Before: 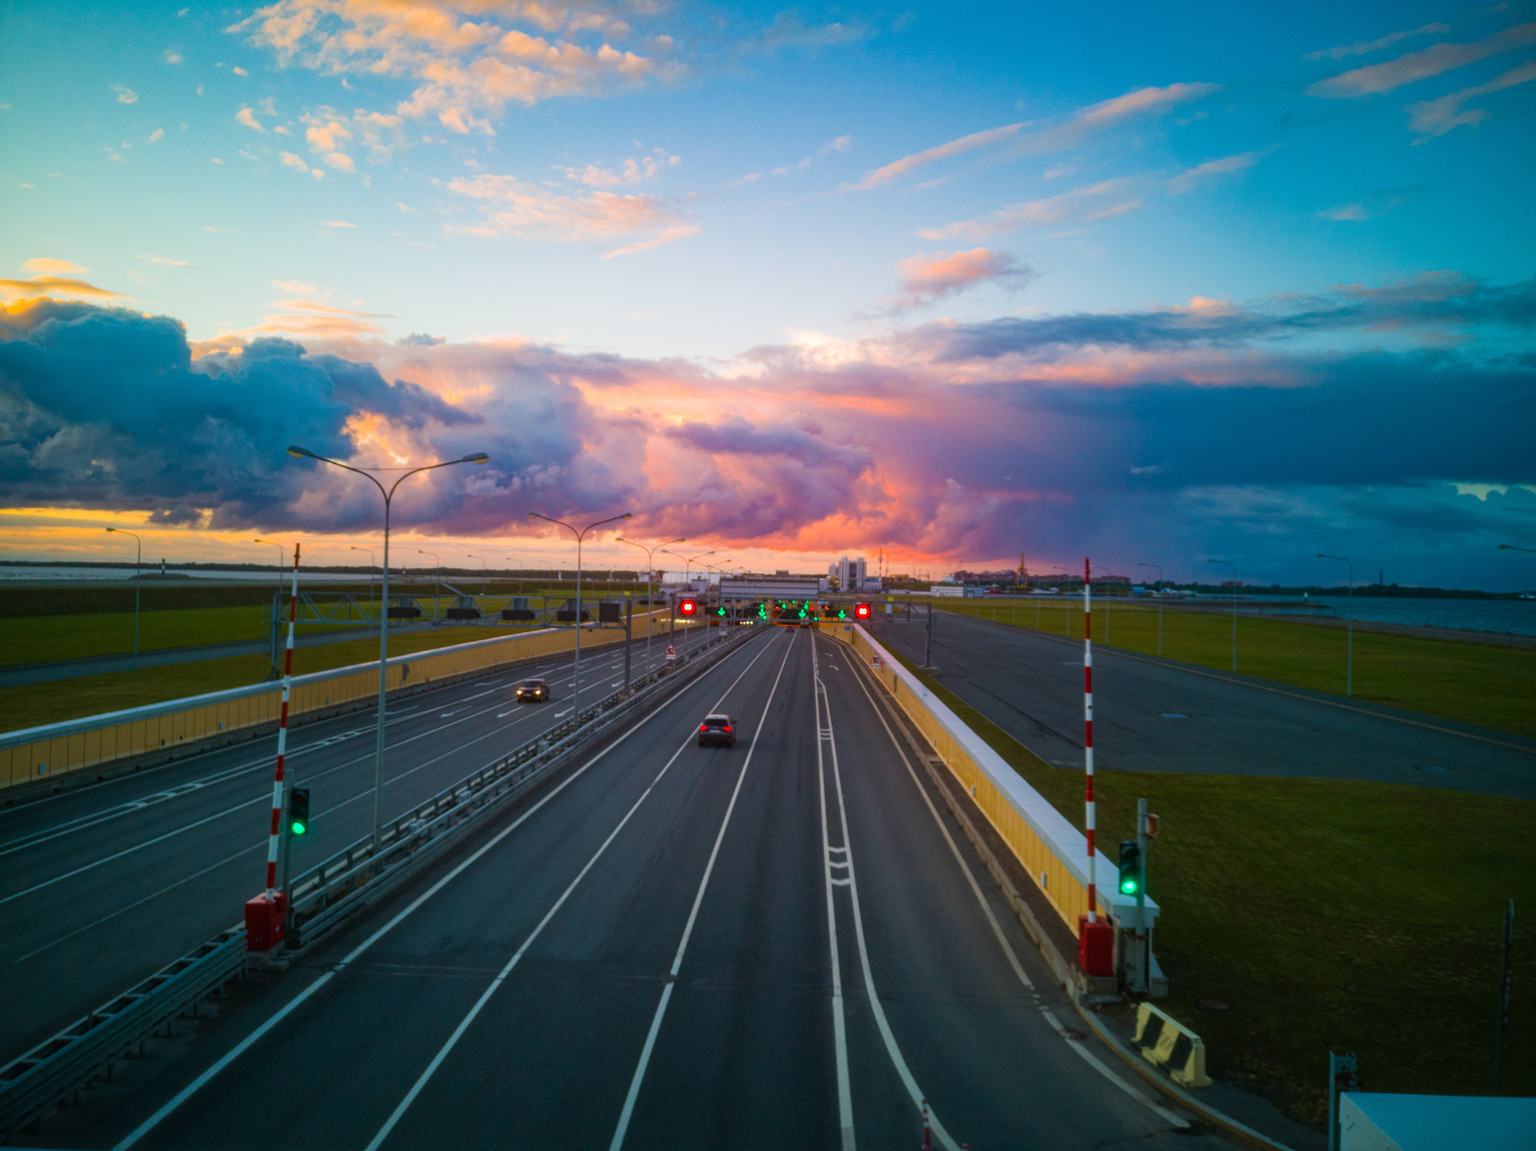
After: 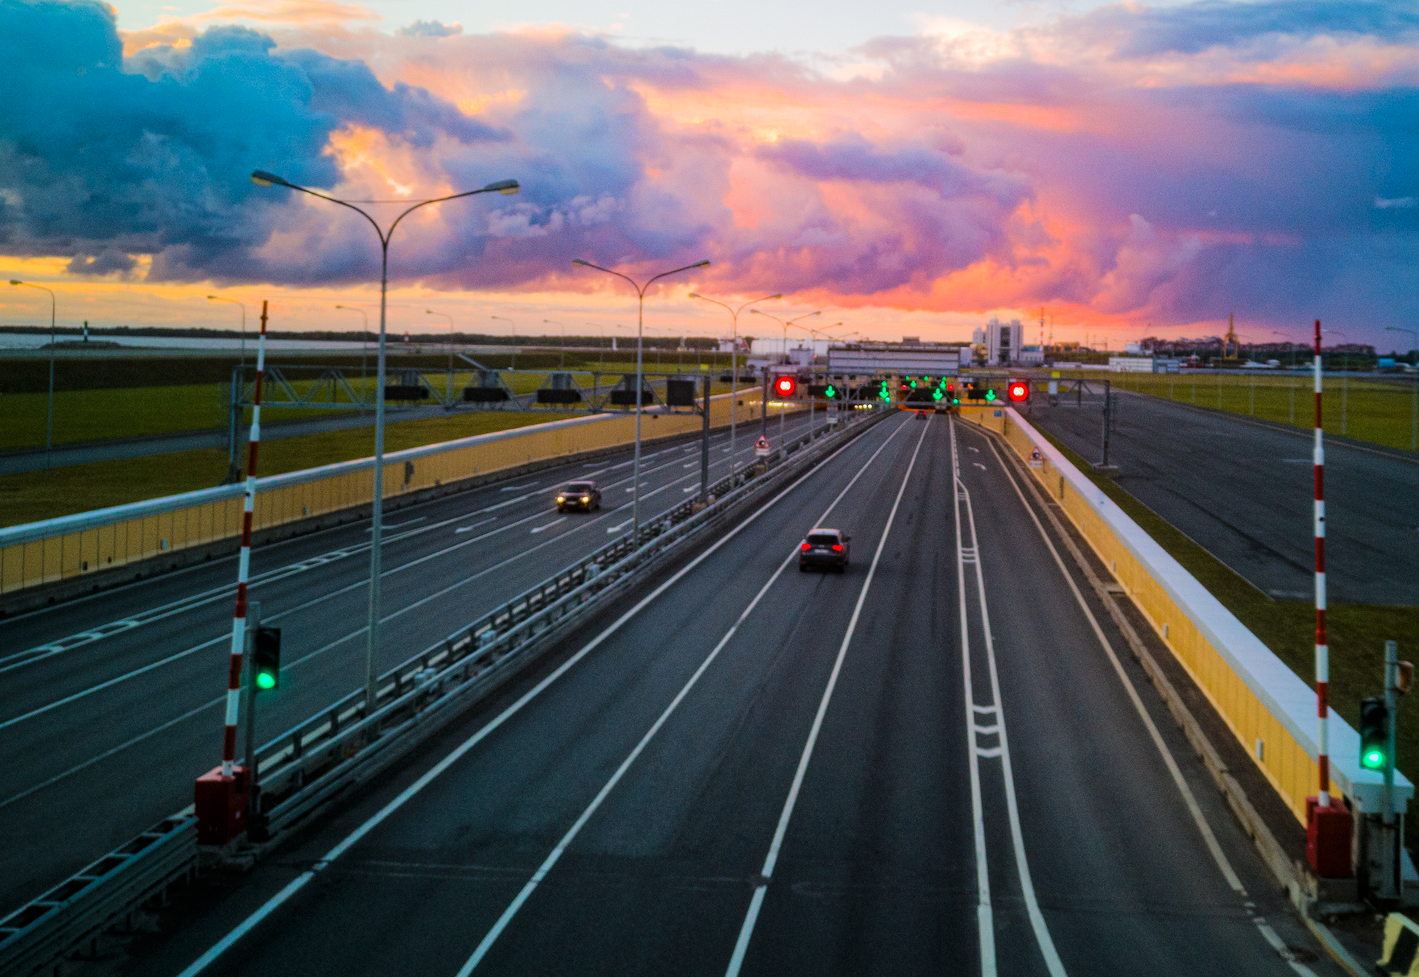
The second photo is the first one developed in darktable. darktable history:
crop: left 6.488%, top 27.668%, right 24.183%, bottom 8.656%
tone curve: curves: ch0 [(0, 0) (0.004, 0) (0.133, 0.076) (0.325, 0.362) (0.879, 0.885) (1, 1)], color space Lab, linked channels, preserve colors none
